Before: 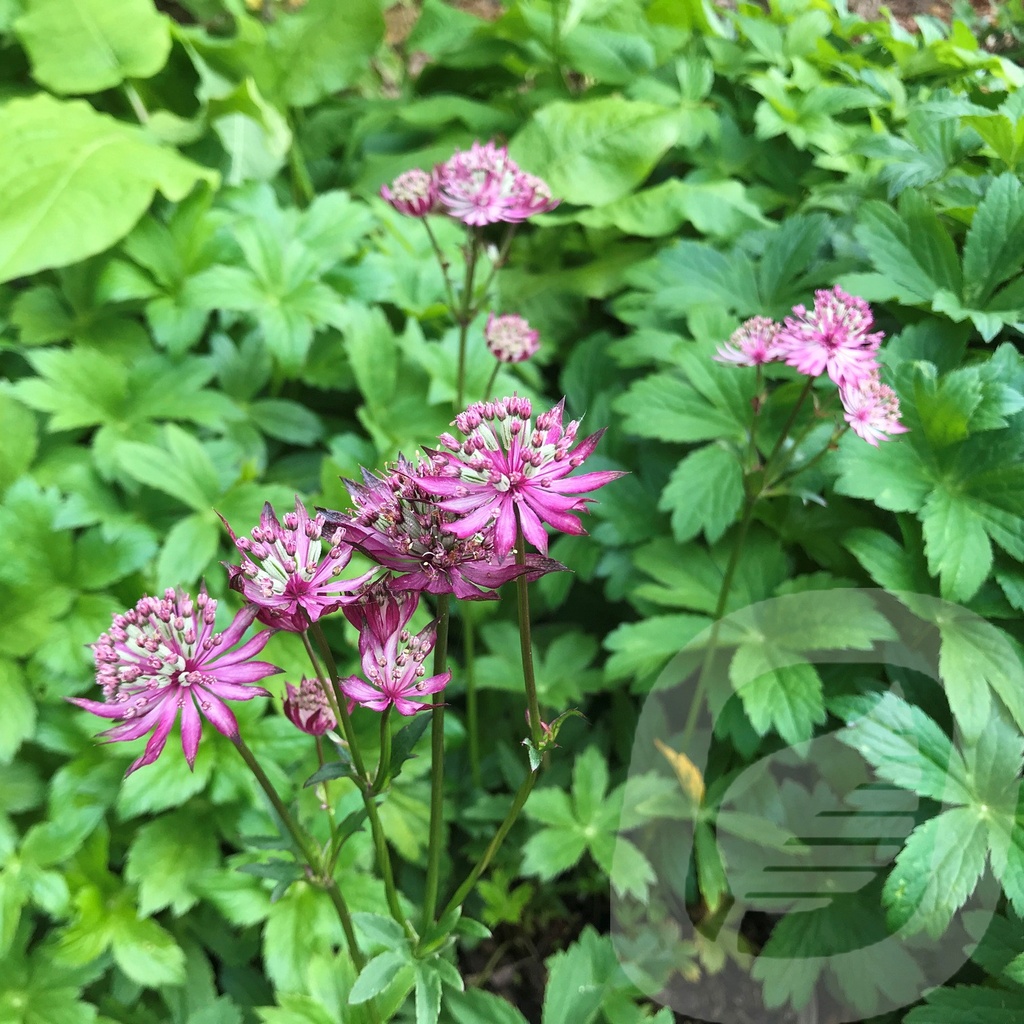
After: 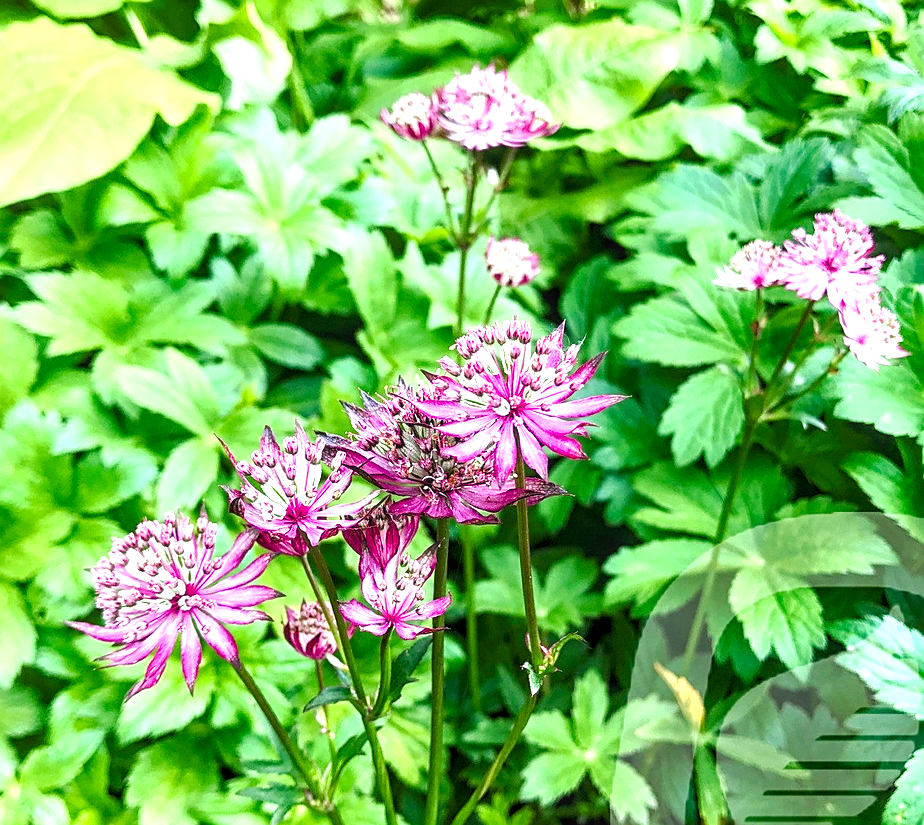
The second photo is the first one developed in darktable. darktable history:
exposure: black level correction 0, exposure 0.9 EV, compensate highlight preservation false
crop: top 7.49%, right 9.717%, bottom 11.943%
sharpen: on, module defaults
rgb levels: levels [[0.01, 0.419, 0.839], [0, 0.5, 1], [0, 0.5, 1]]
contrast brightness saturation: contrast -0.08, brightness -0.04, saturation -0.11
tone curve: curves: ch0 [(0, 0) (0.003, 0.019) (0.011, 0.019) (0.025, 0.022) (0.044, 0.026) (0.069, 0.032) (0.1, 0.052) (0.136, 0.081) (0.177, 0.123) (0.224, 0.17) (0.277, 0.219) (0.335, 0.276) (0.399, 0.344) (0.468, 0.421) (0.543, 0.508) (0.623, 0.604) (0.709, 0.705) (0.801, 0.797) (0.898, 0.894) (1, 1)], preserve colors none
local contrast: detail 130%
color balance rgb: perceptual saturation grading › global saturation 35%, perceptual saturation grading › highlights -30%, perceptual saturation grading › shadows 35%, perceptual brilliance grading › global brilliance 3%, perceptual brilliance grading › highlights -3%, perceptual brilliance grading › shadows 3%
